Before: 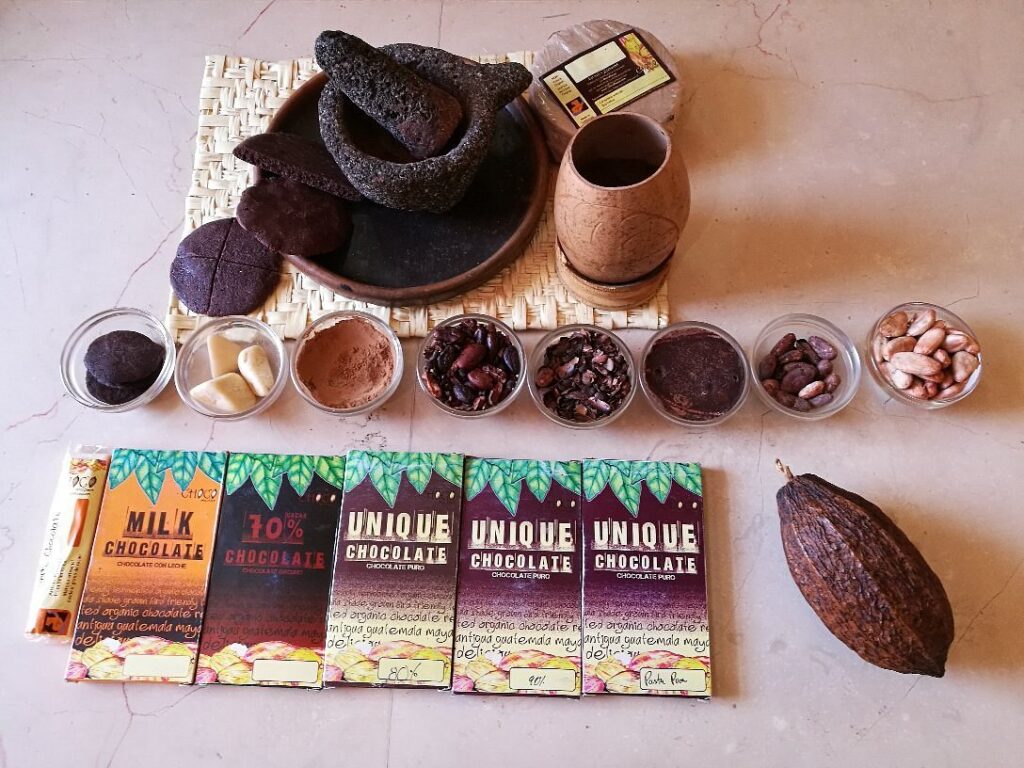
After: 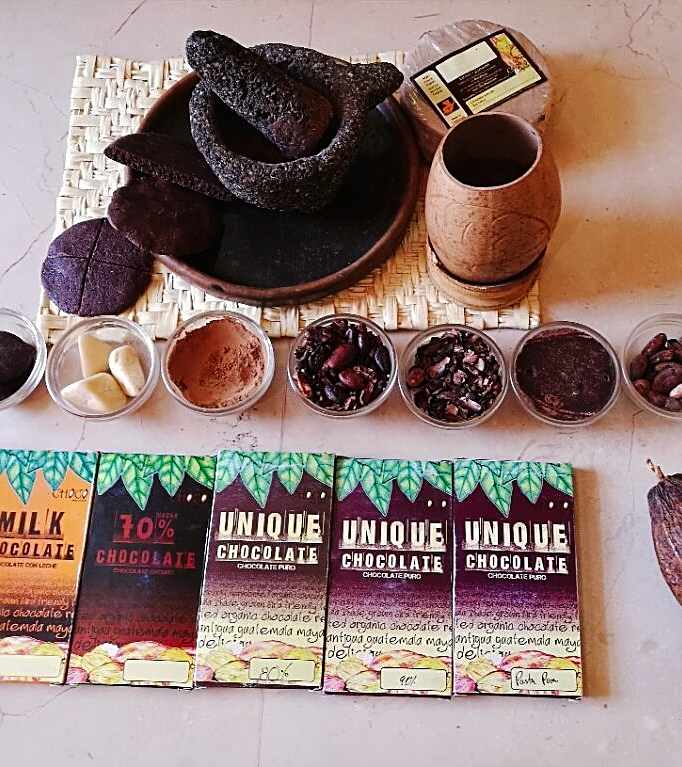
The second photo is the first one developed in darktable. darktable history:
crop and rotate: left 12.648%, right 20.685%
tone curve: curves: ch0 [(0, 0) (0.003, 0.012) (0.011, 0.014) (0.025, 0.02) (0.044, 0.034) (0.069, 0.047) (0.1, 0.063) (0.136, 0.086) (0.177, 0.131) (0.224, 0.183) (0.277, 0.243) (0.335, 0.317) (0.399, 0.403) (0.468, 0.488) (0.543, 0.573) (0.623, 0.649) (0.709, 0.718) (0.801, 0.795) (0.898, 0.872) (1, 1)], preserve colors none
sharpen: on, module defaults
